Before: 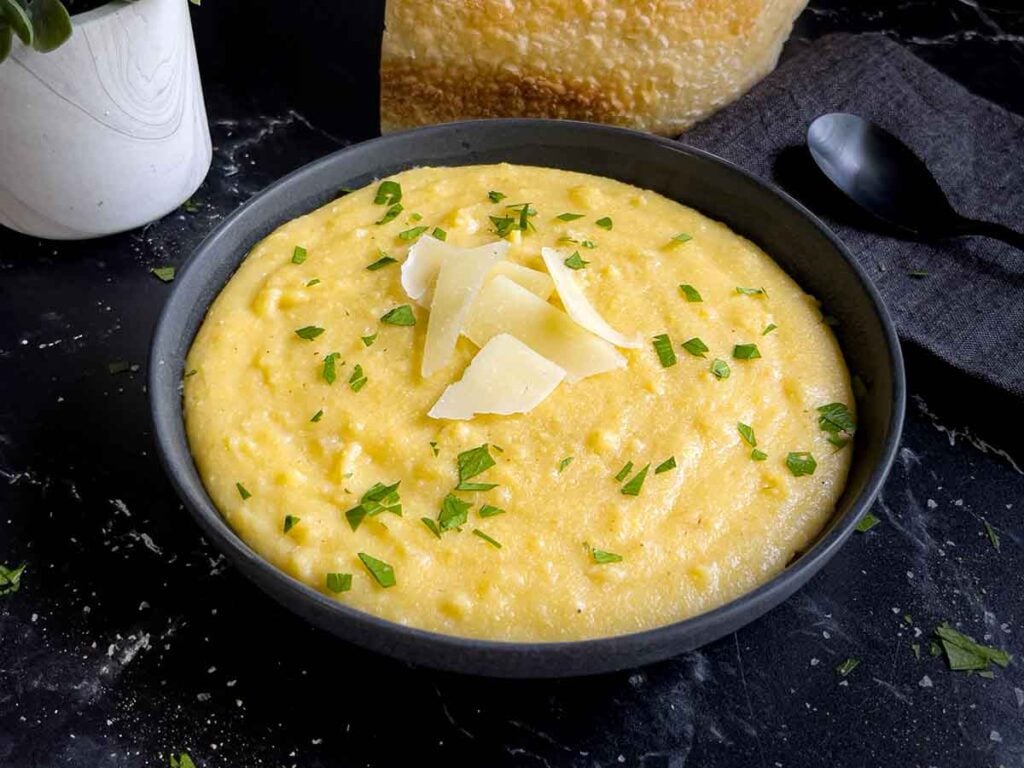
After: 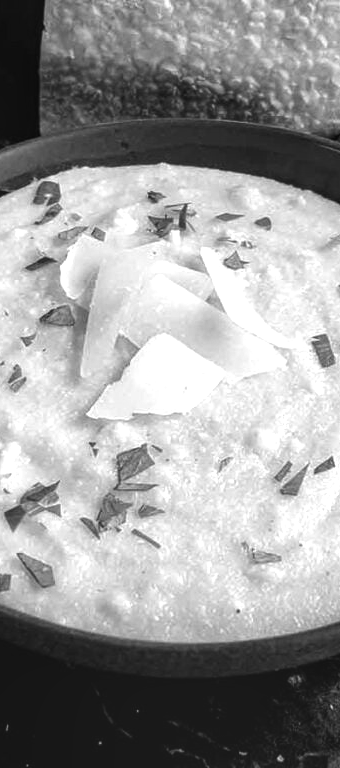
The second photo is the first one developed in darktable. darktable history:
local contrast: on, module defaults
color balance rgb: shadows lift › chroma 1%, shadows lift › hue 217.2°, power › hue 310.8°, highlights gain › chroma 1%, highlights gain › hue 54°, global offset › luminance 0.5%, global offset › hue 171.6°, perceptual saturation grading › global saturation 14.09%, perceptual saturation grading › highlights -25%, perceptual saturation grading › shadows 30%, perceptual brilliance grading › highlights 13.42%, perceptual brilliance grading › mid-tones 8.05%, perceptual brilliance grading › shadows -17.45%, global vibrance 25%
crop: left 33.36%, right 33.36%
monochrome: a -35.87, b 49.73, size 1.7
